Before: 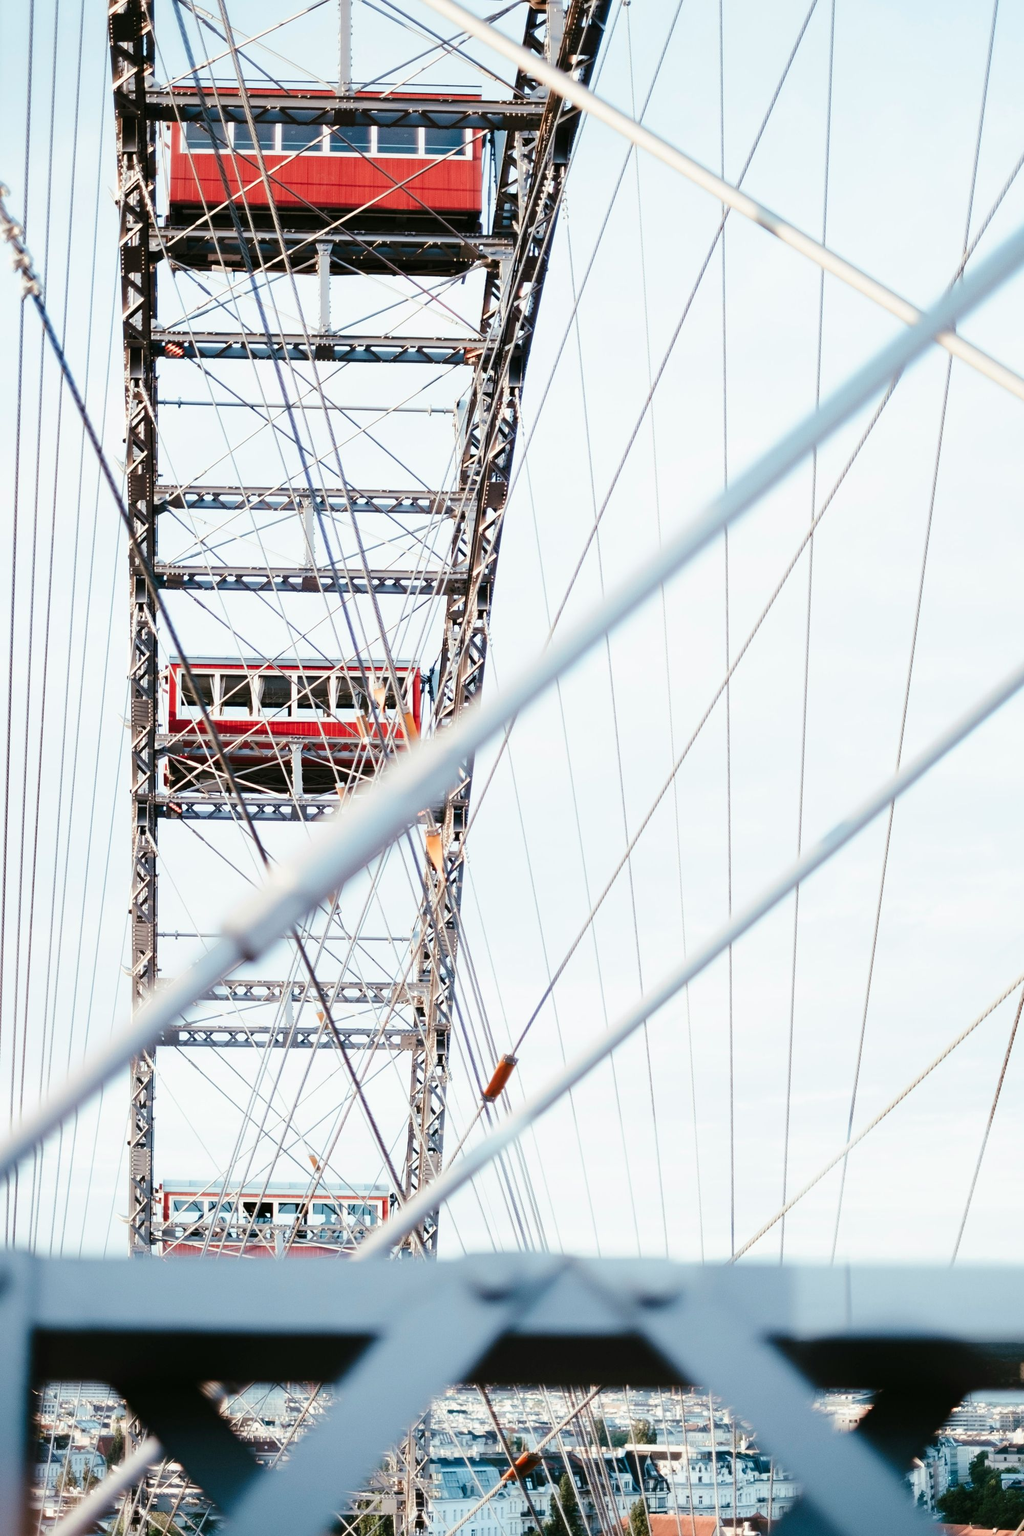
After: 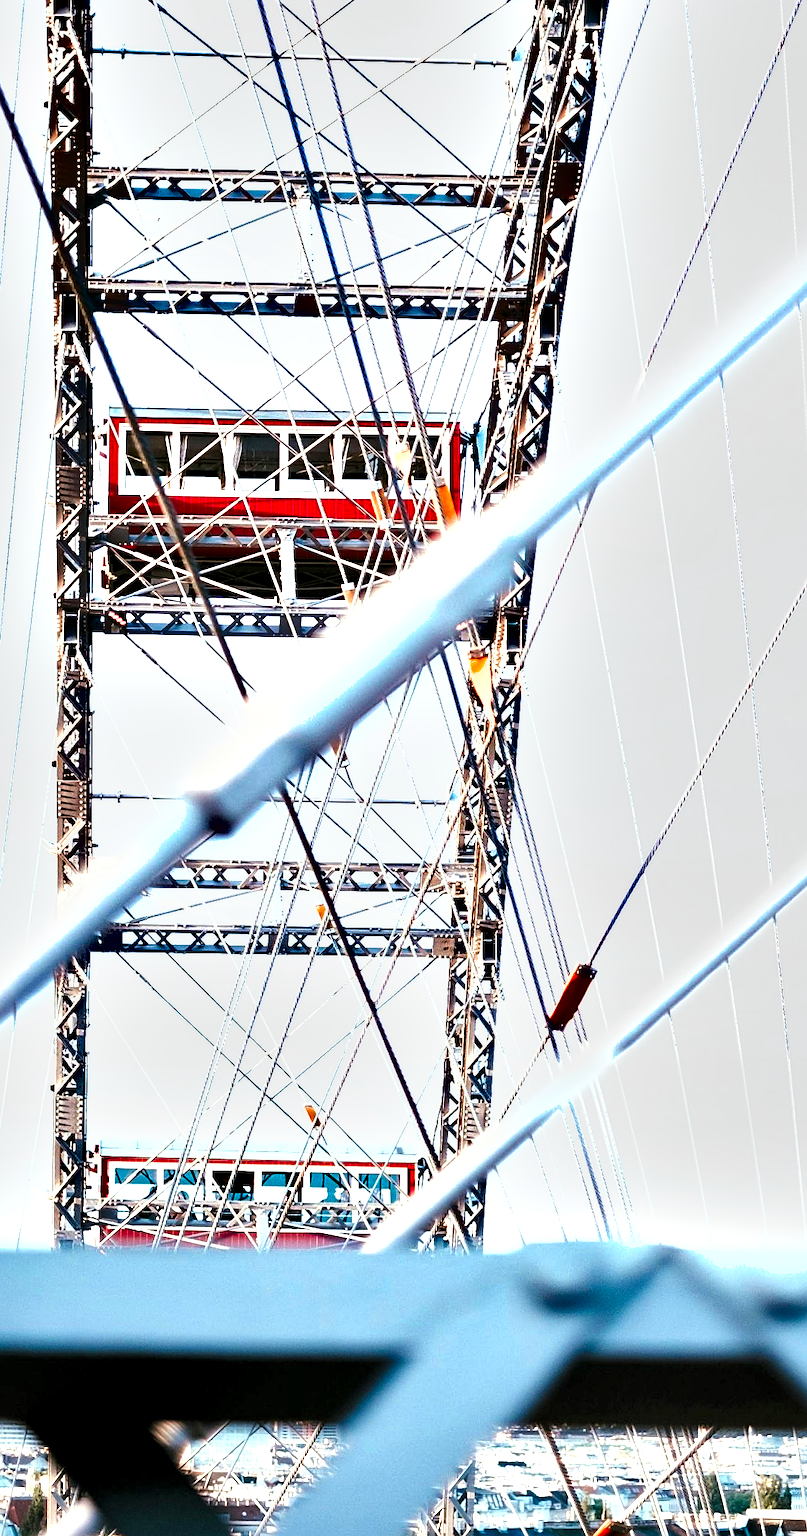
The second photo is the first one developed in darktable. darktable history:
shadows and highlights: shadows 60, soften with gaussian
sharpen: on, module defaults
crop: left 8.966%, top 23.852%, right 34.699%, bottom 4.703%
levels: levels [0.055, 0.477, 0.9]
color zones: curves: ch0 [(0, 0.613) (0.01, 0.613) (0.245, 0.448) (0.498, 0.529) (0.642, 0.665) (0.879, 0.777) (0.99, 0.613)]; ch1 [(0, 0) (0.143, 0) (0.286, 0) (0.429, 0) (0.571, 0) (0.714, 0) (0.857, 0)], mix -138.01%
contrast brightness saturation: contrast 0.05
exposure: black level correction 0, exposure 0.5 EV, compensate highlight preservation false
local contrast: mode bilateral grid, contrast 20, coarseness 50, detail 141%, midtone range 0.2
